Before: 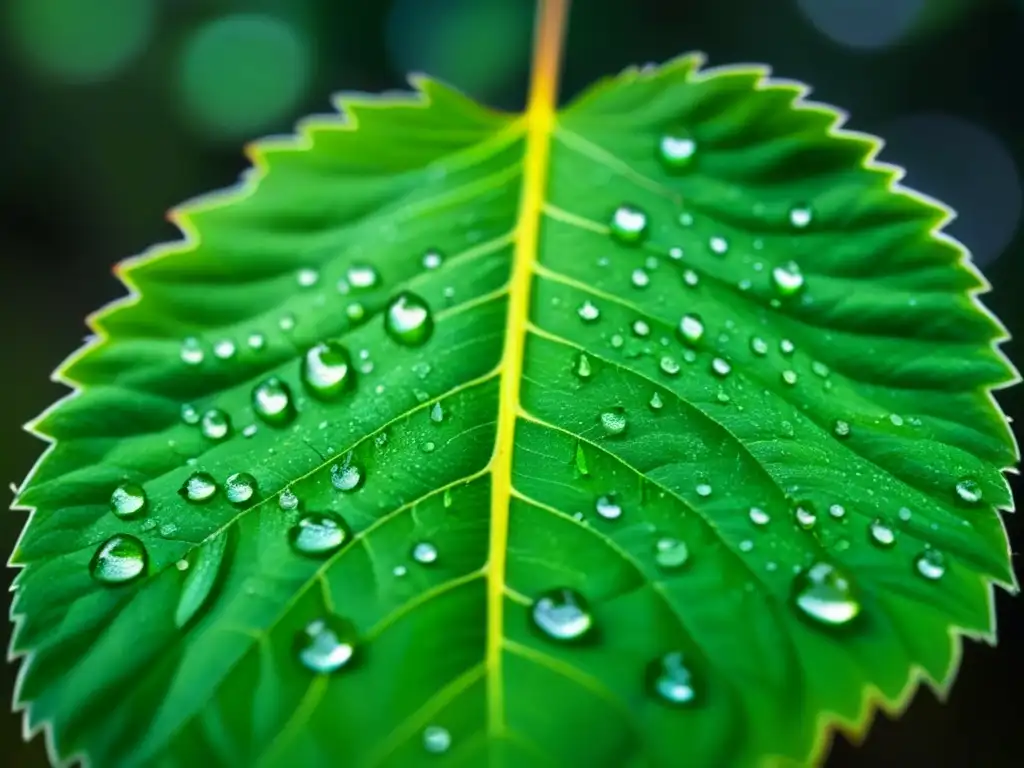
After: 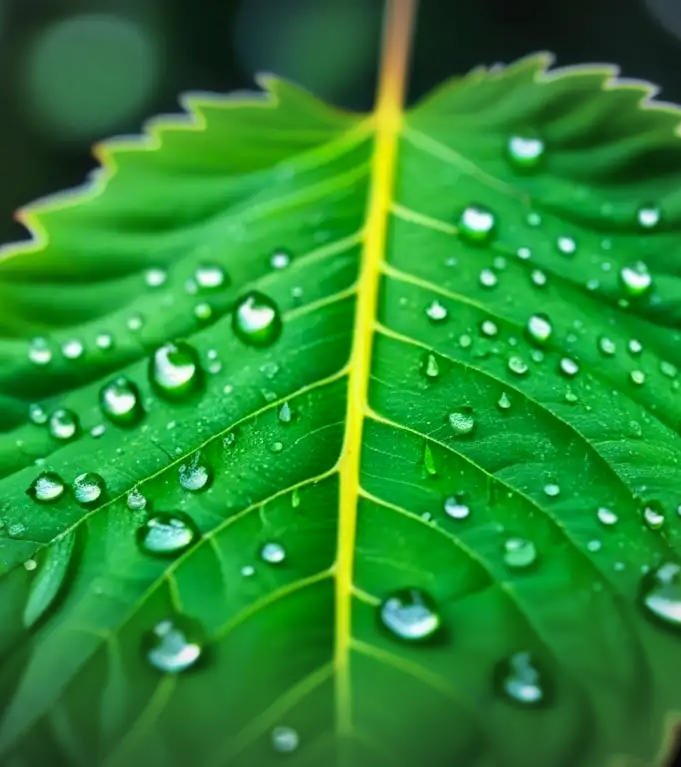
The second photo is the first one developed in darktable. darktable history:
vignetting: fall-off start 97.43%, fall-off radius 99.13%, brightness -0.575, width/height ratio 1.365
shadows and highlights: soften with gaussian
crop and rotate: left 14.924%, right 18.559%
